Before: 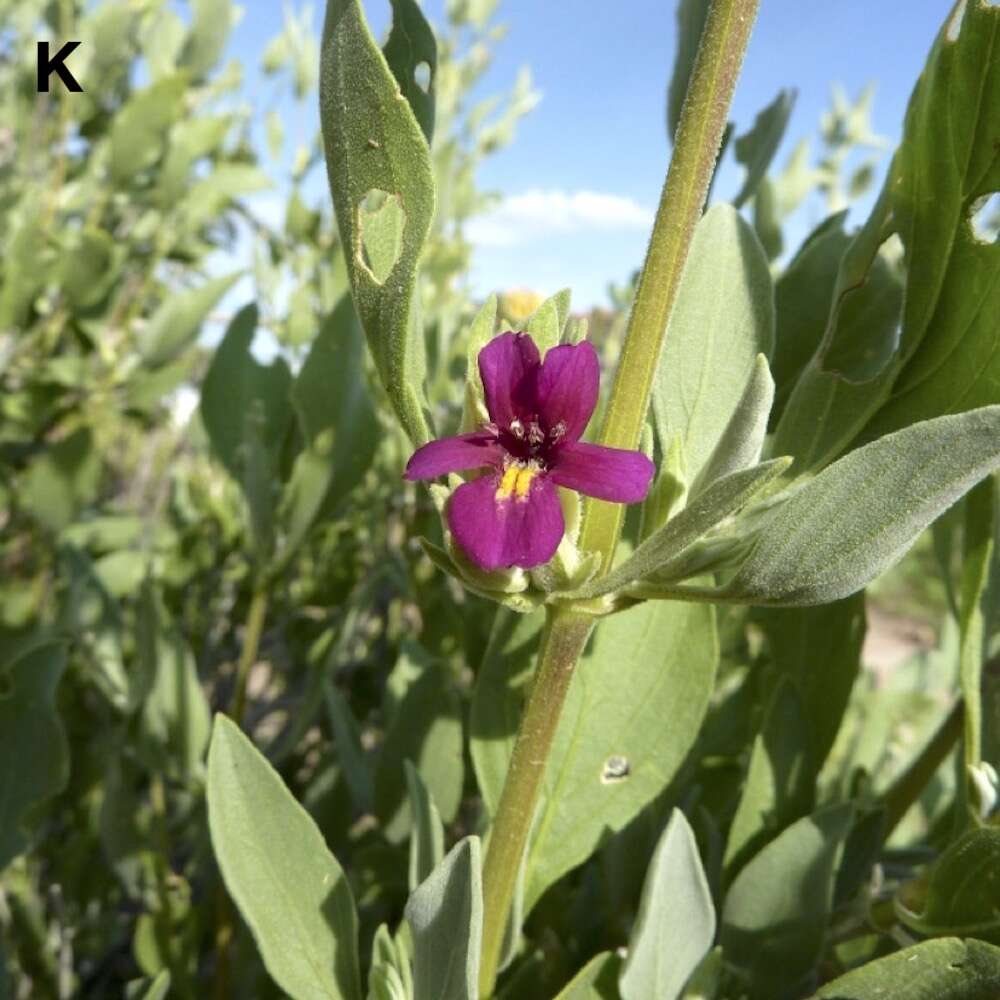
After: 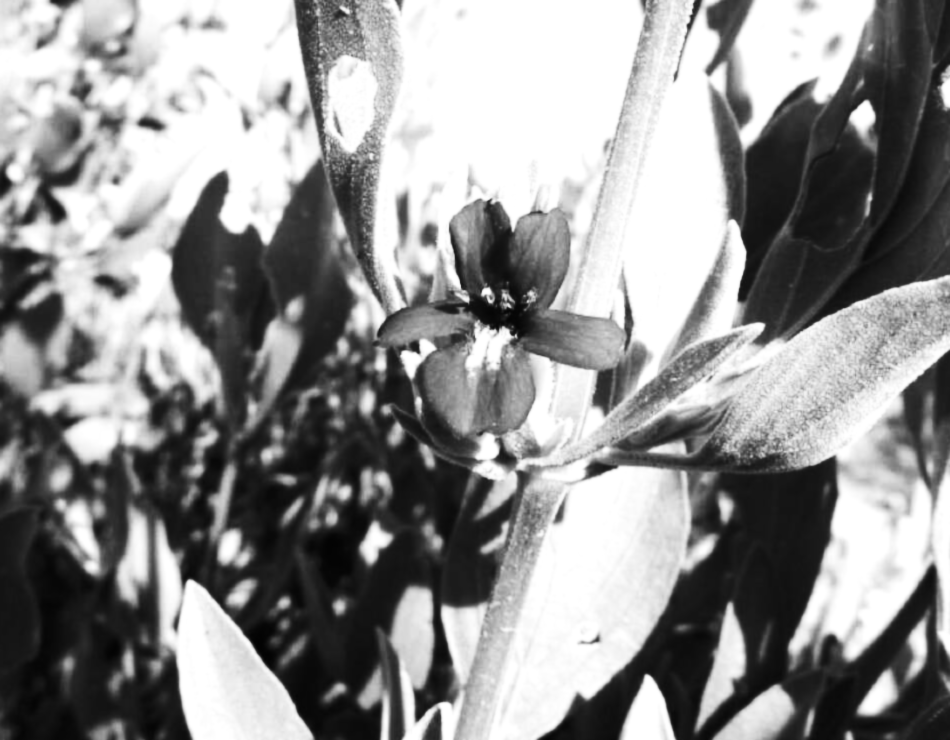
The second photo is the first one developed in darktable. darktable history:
crop and rotate: left 2.991%, top 13.302%, right 1.981%, bottom 12.636%
lowpass: radius 0.76, contrast 1.56, saturation 0, unbound 0
tone equalizer: -8 EV -1.08 EV, -7 EV -1.01 EV, -6 EV -0.867 EV, -5 EV -0.578 EV, -3 EV 0.578 EV, -2 EV 0.867 EV, -1 EV 1.01 EV, +0 EV 1.08 EV, edges refinement/feathering 500, mask exposure compensation -1.57 EV, preserve details no
